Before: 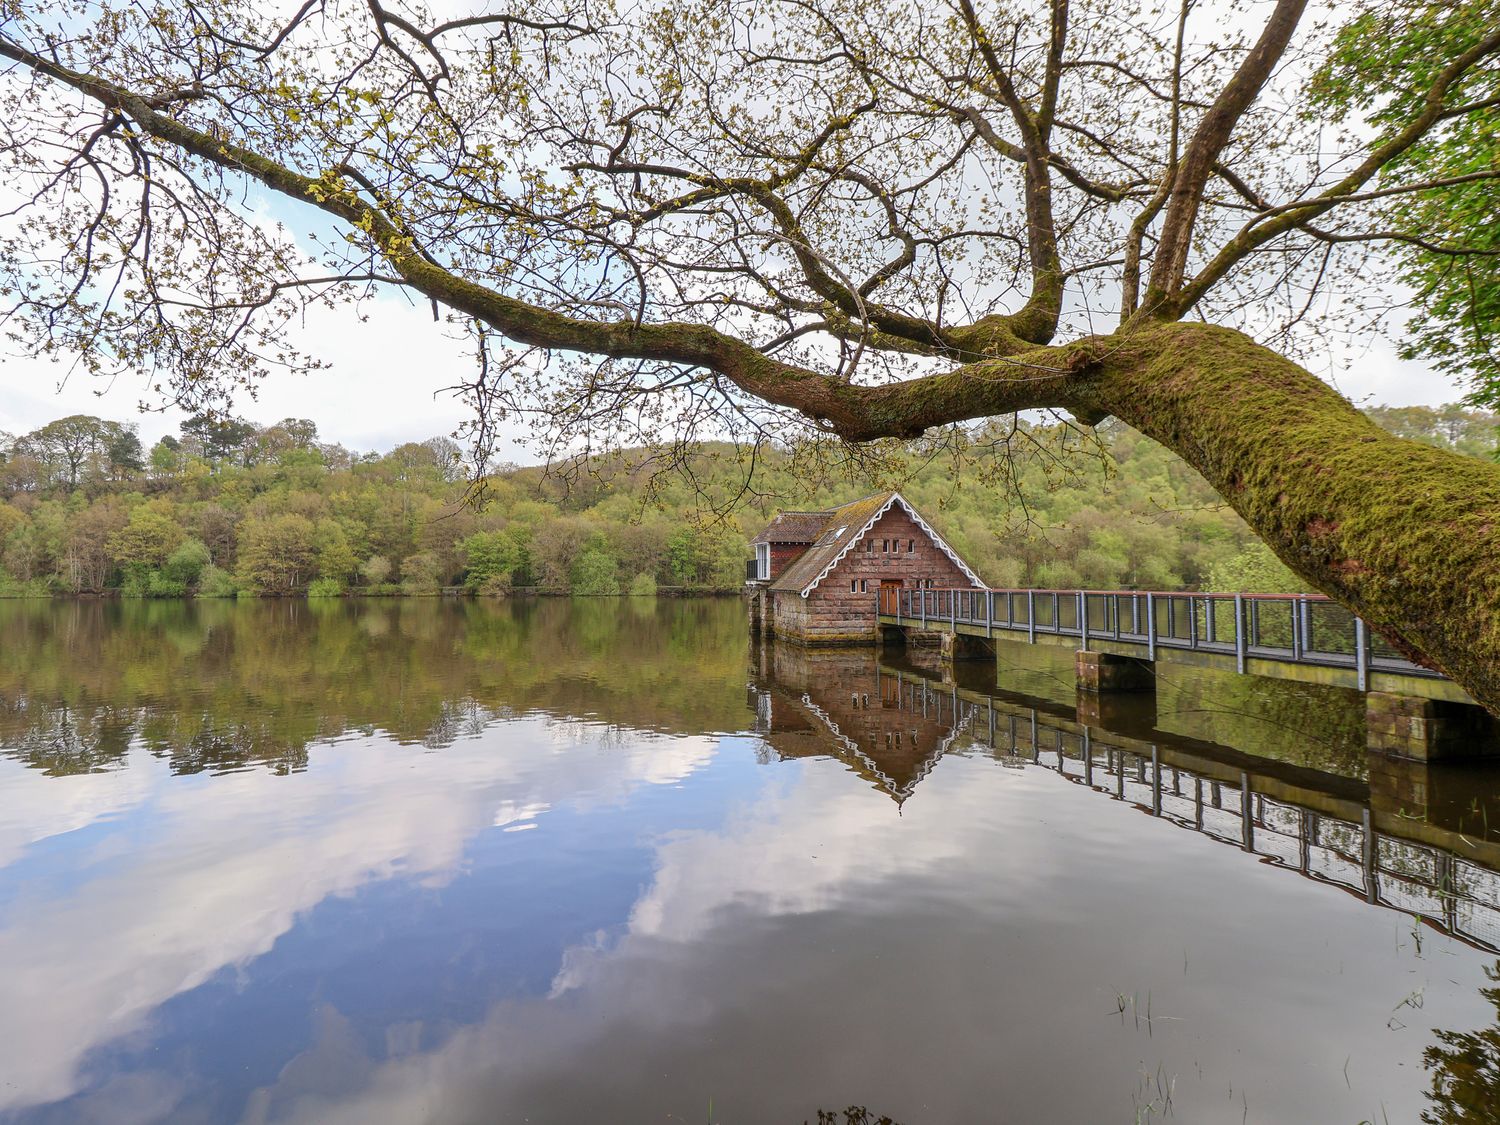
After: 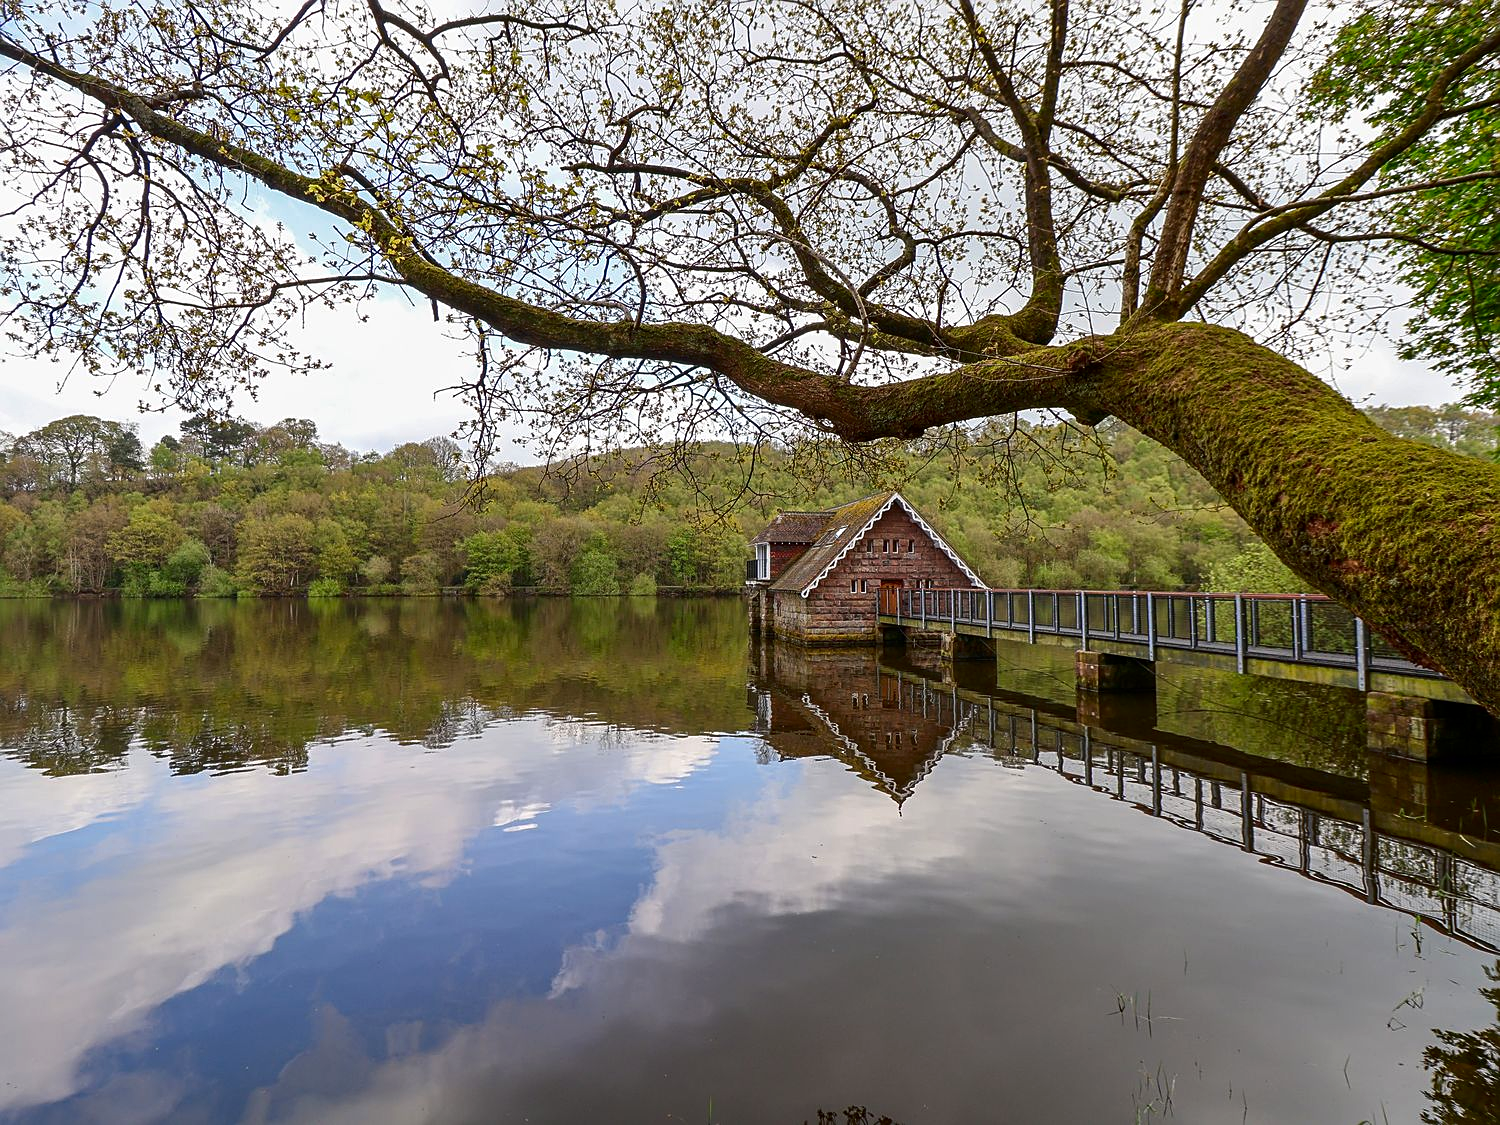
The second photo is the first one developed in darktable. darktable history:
sharpen: amount 0.473
color calibration: gray › normalize channels true, illuminant same as pipeline (D50), adaptation none (bypass), x 0.331, y 0.335, temperature 5019.63 K, gamut compression 0.029
contrast brightness saturation: contrast 0.069, brightness -0.146, saturation 0.116
